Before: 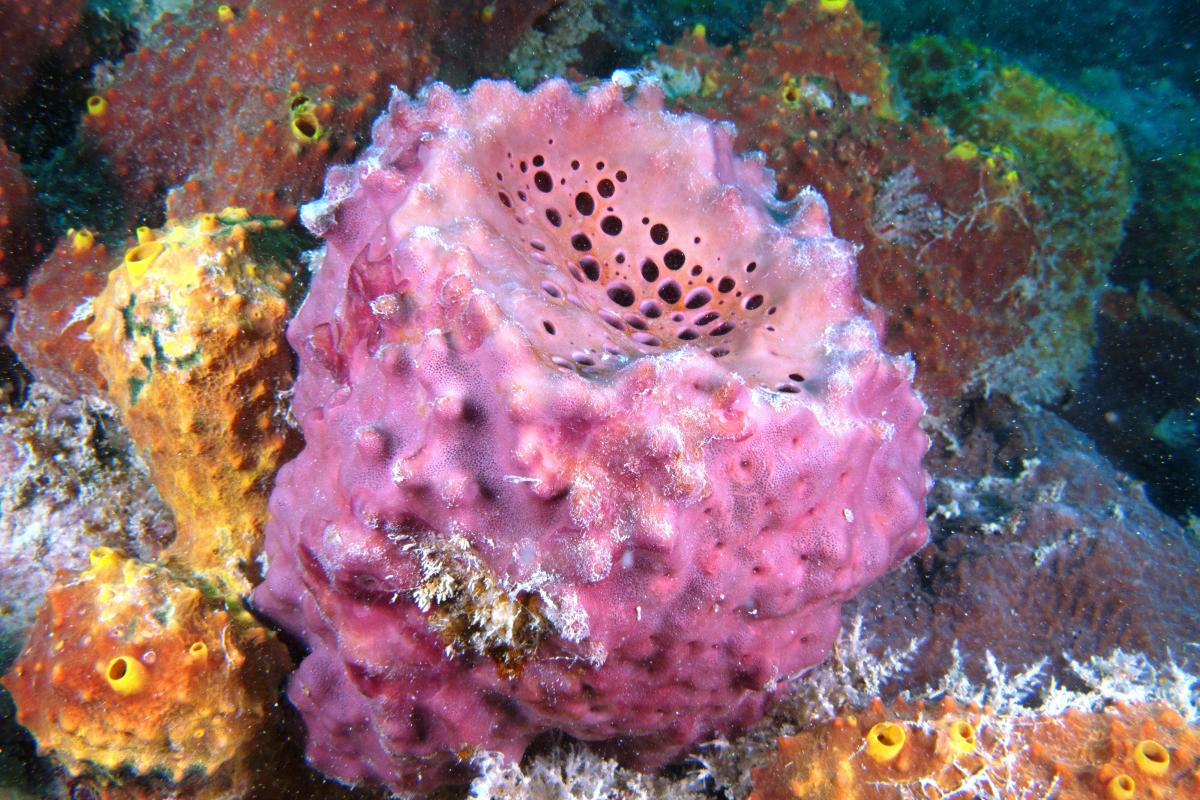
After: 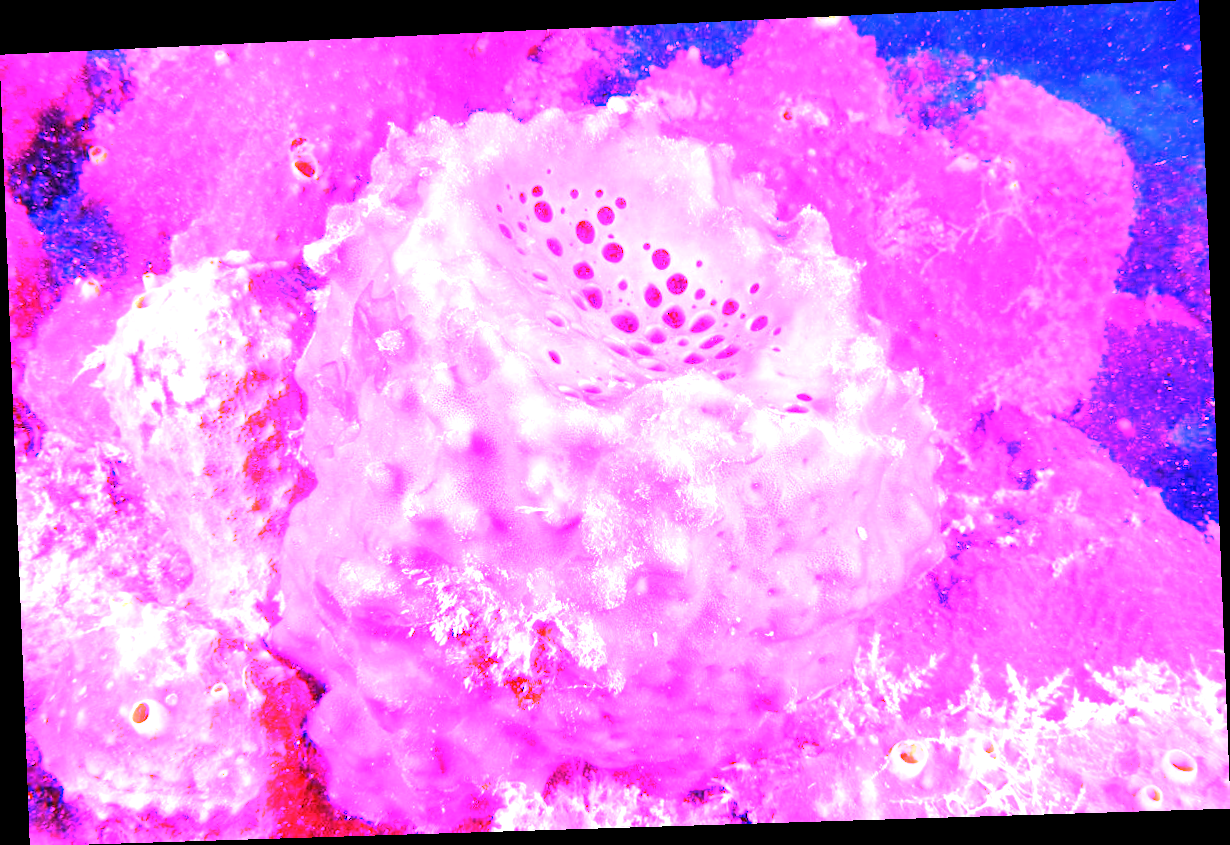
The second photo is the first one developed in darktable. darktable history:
white balance: red 8, blue 8
rotate and perspective: rotation -2.22°, lens shift (horizontal) -0.022, automatic cropping off
color balance: output saturation 98.5%
